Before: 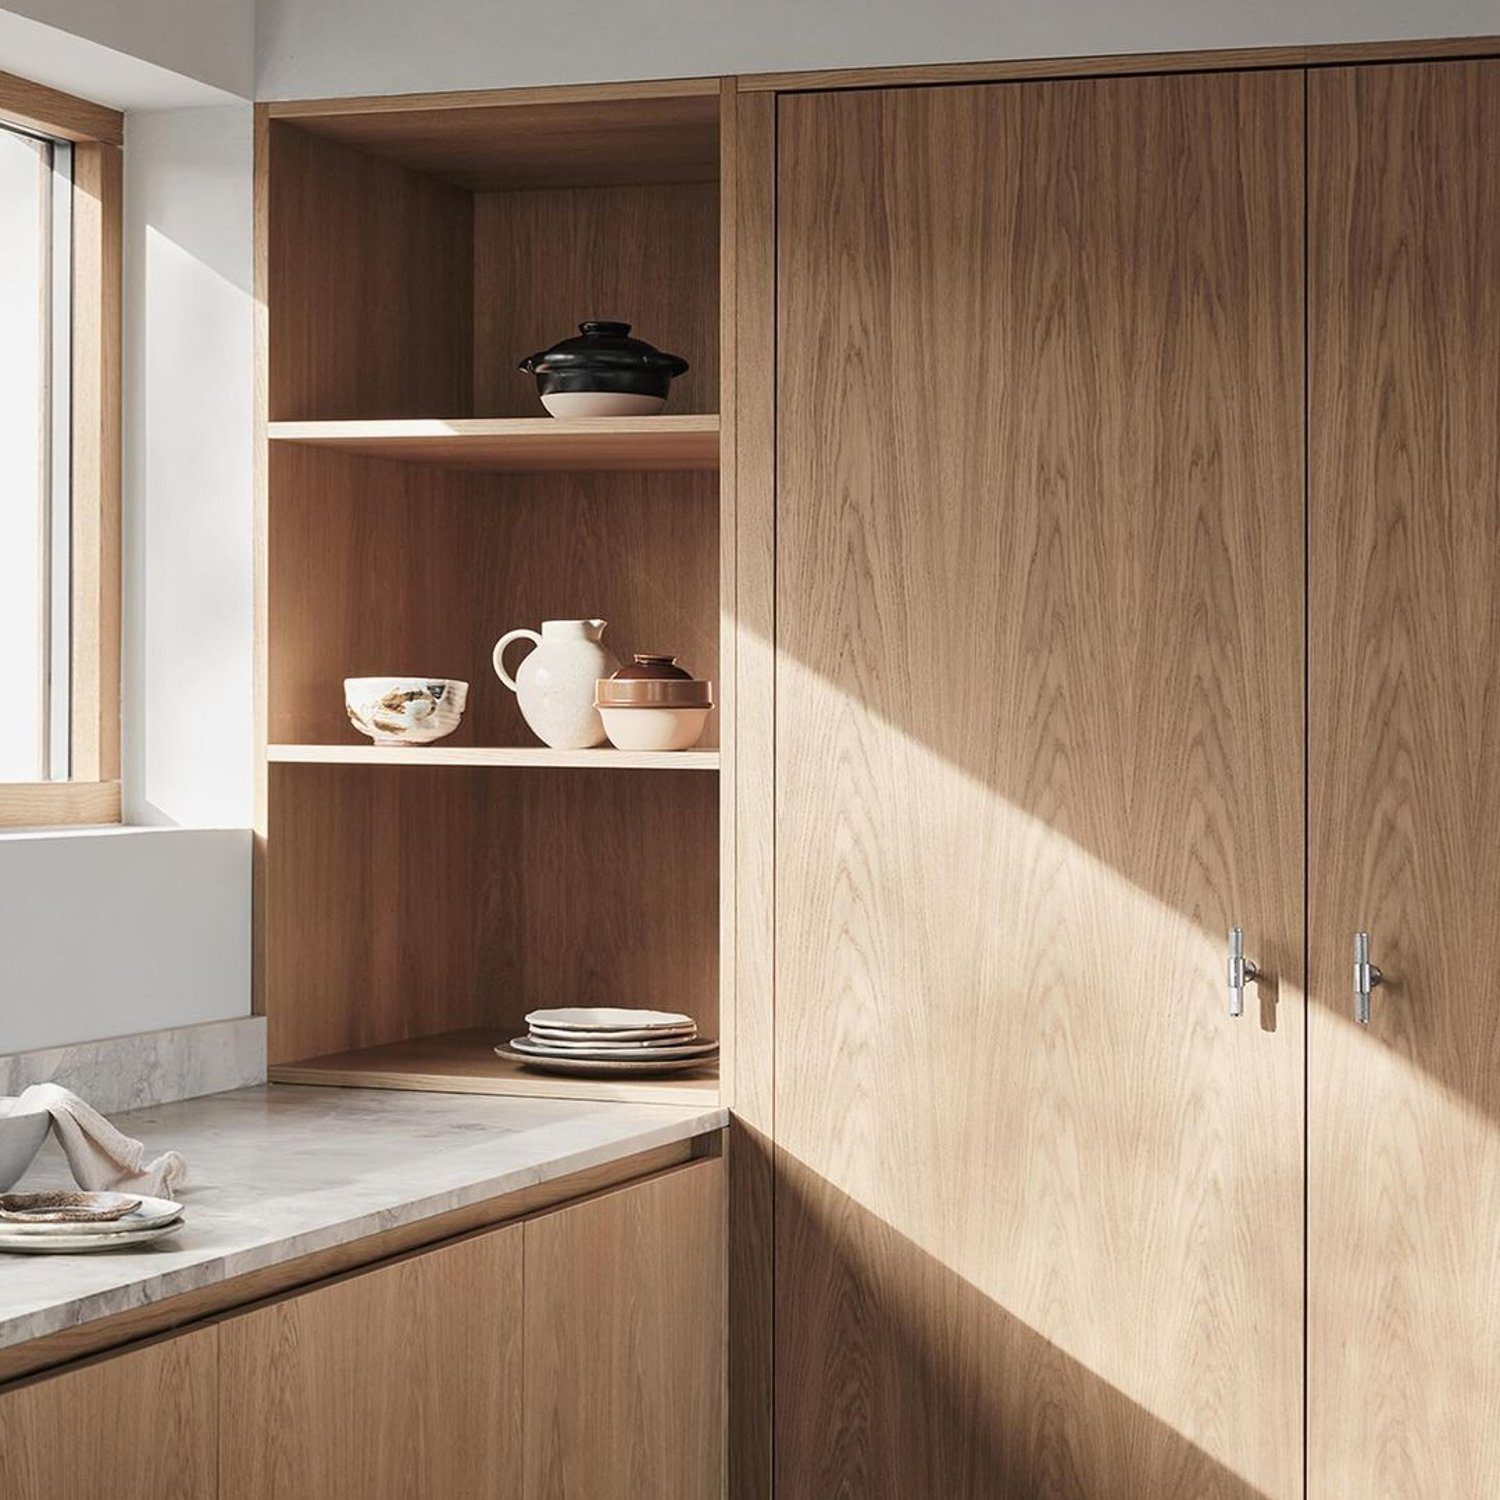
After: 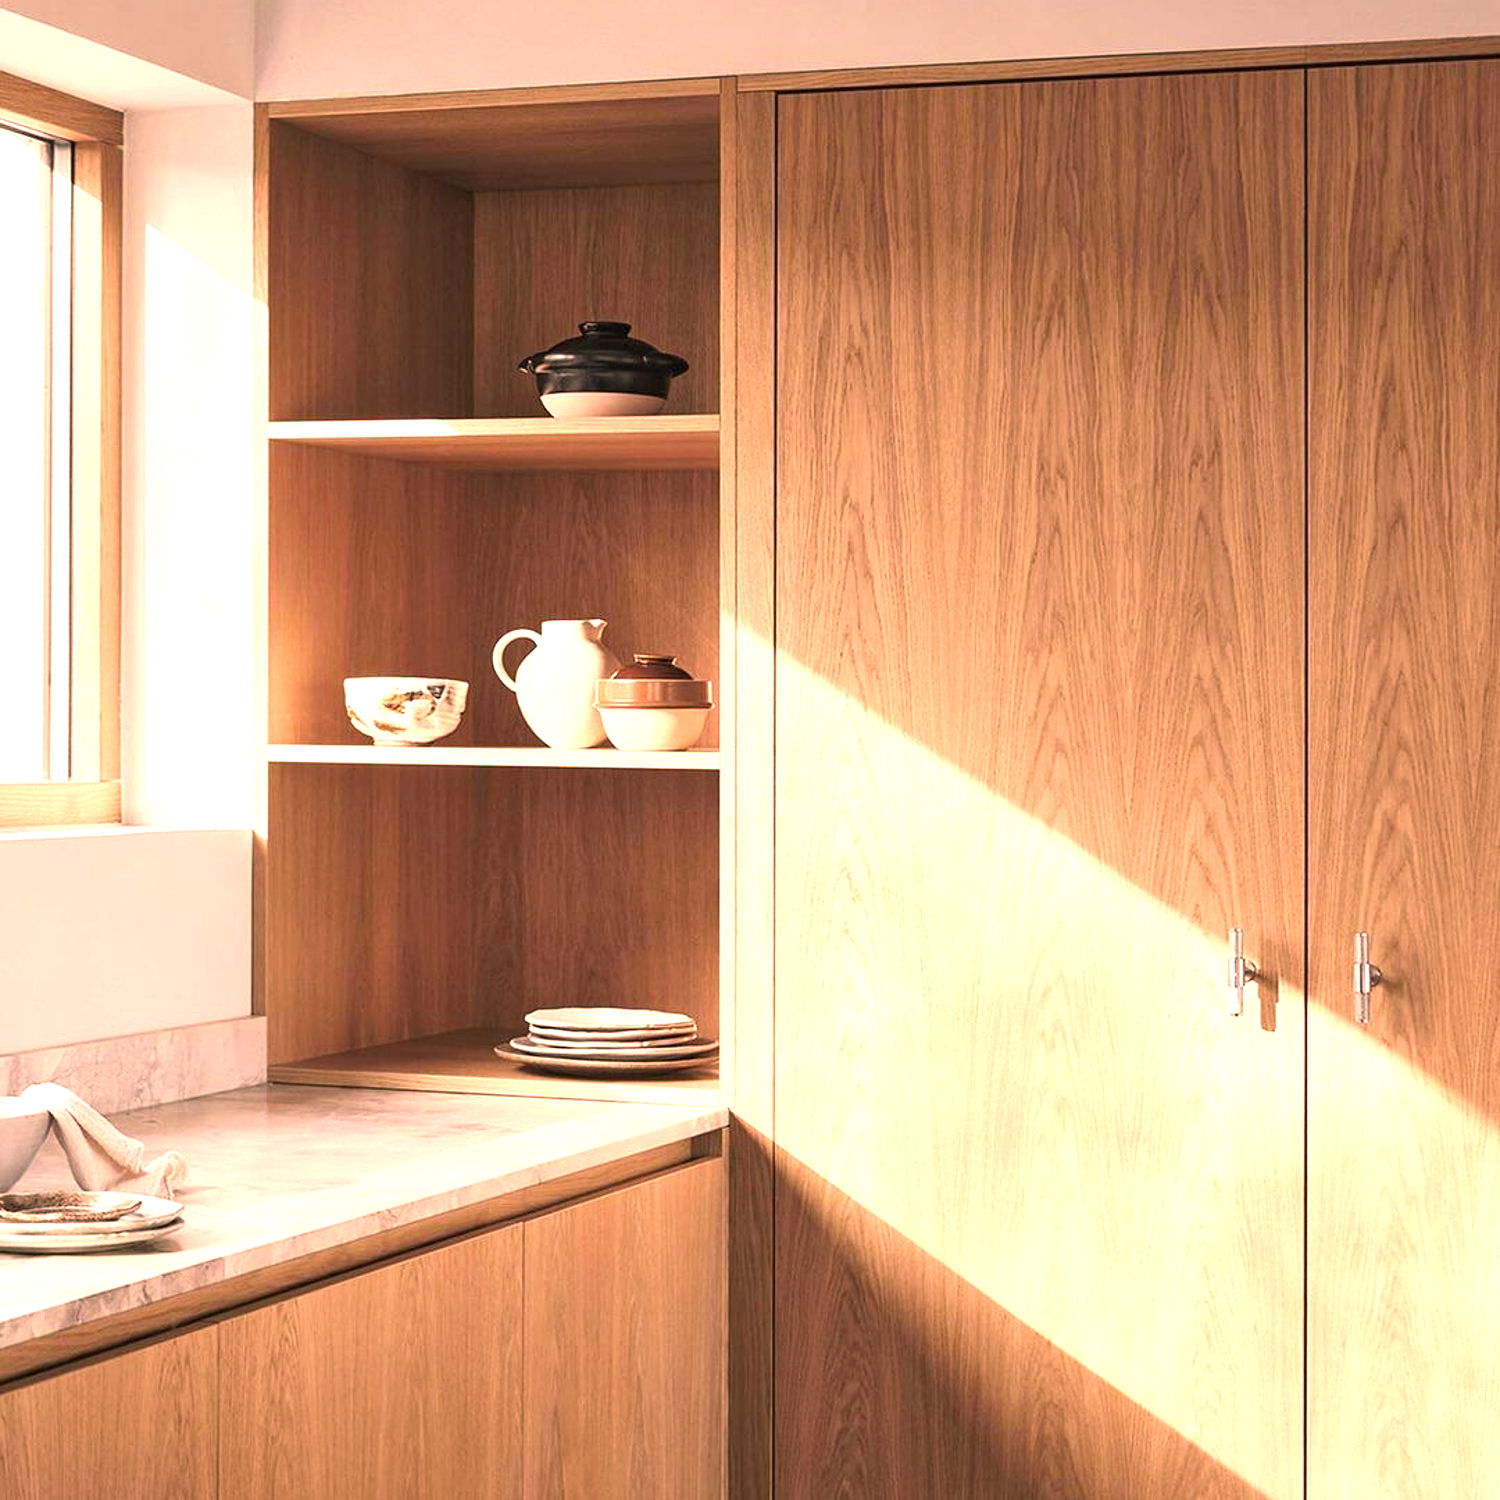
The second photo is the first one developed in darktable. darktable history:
exposure: exposure 1 EV, compensate highlight preservation false
color correction: highlights a* 21.16, highlights b* 19.61
